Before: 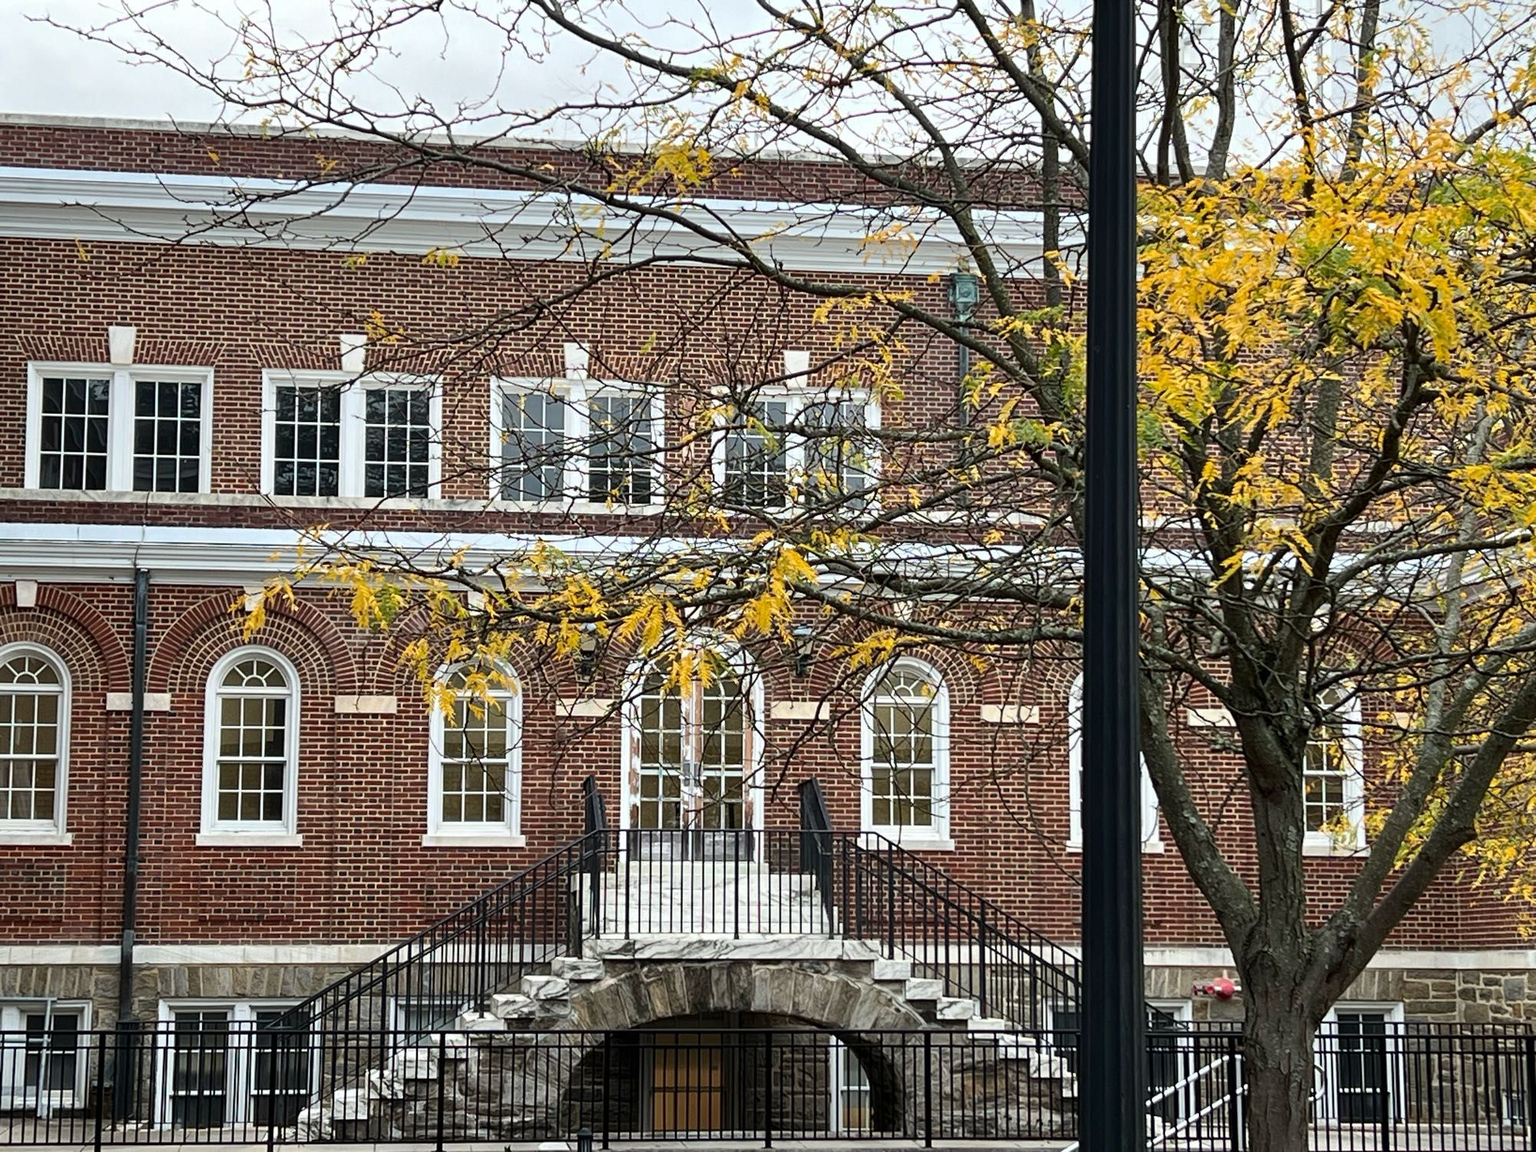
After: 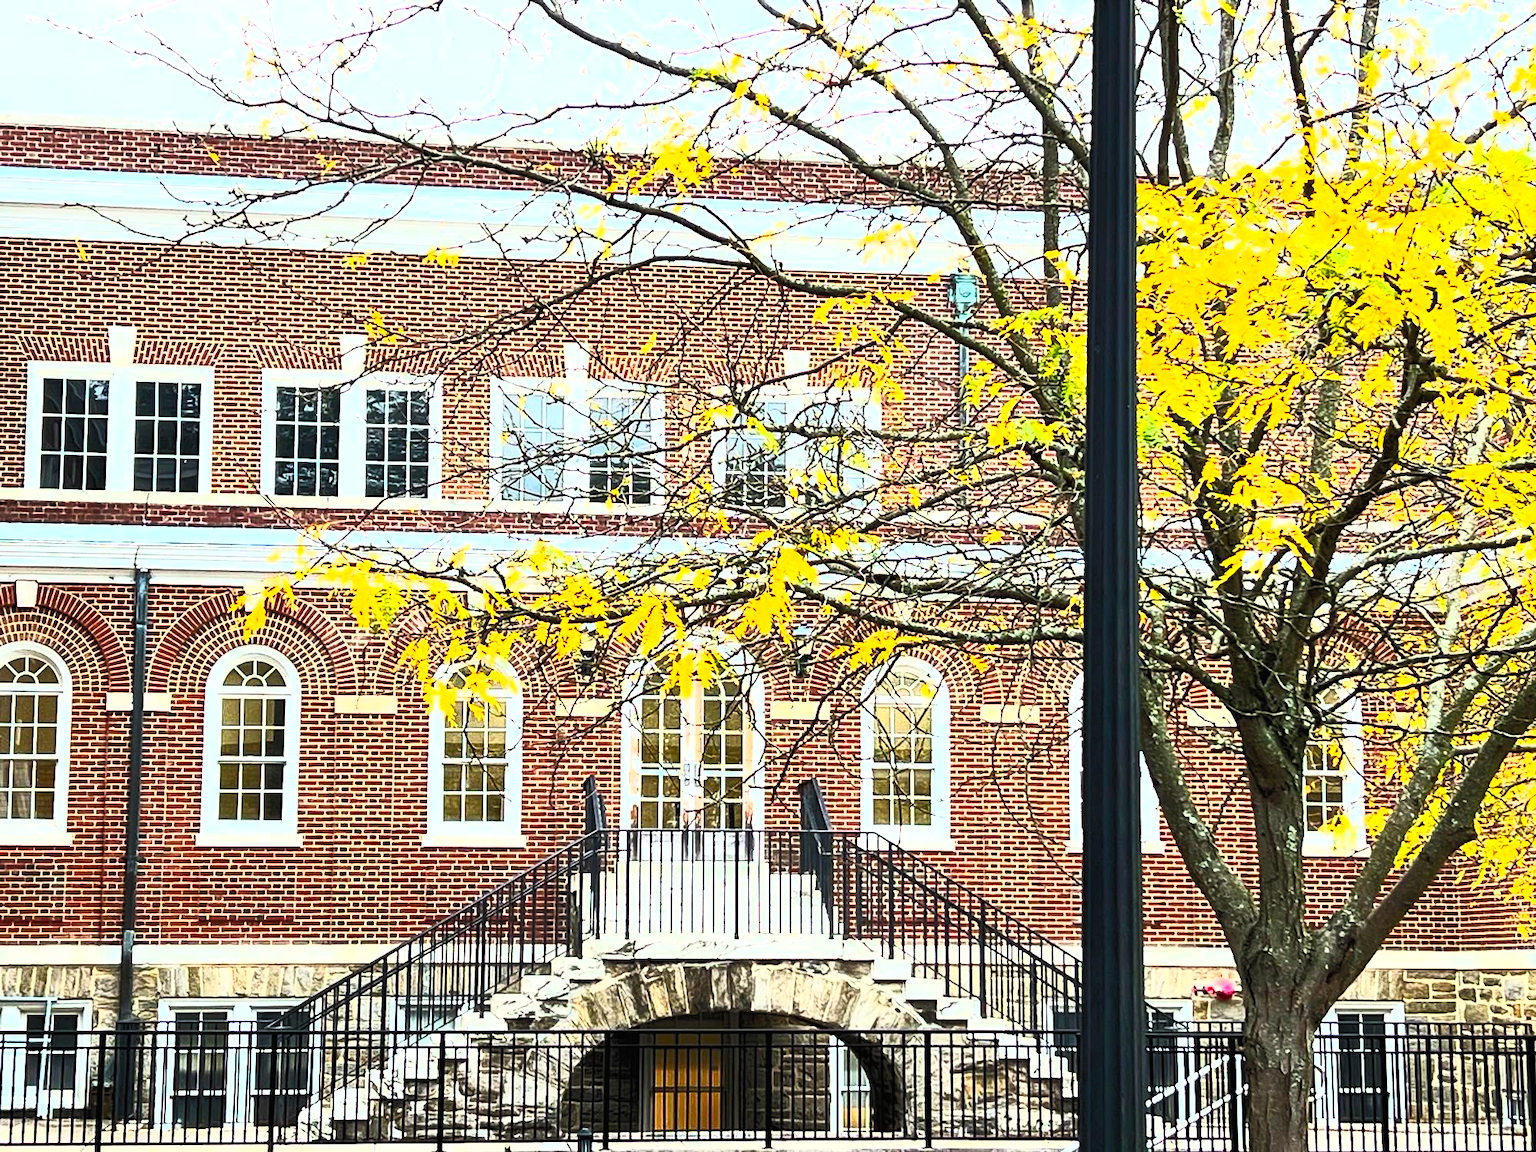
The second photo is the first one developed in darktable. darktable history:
tone curve: curves: ch0 [(0, 0) (0.118, 0.034) (0.182, 0.124) (0.265, 0.214) (0.504, 0.508) (0.783, 0.825) (1, 1)], color space Lab, linked channels, preserve colors none
exposure: black level correction 0, exposure 0.5 EV, compensate exposure bias true, compensate highlight preservation false
contrast brightness saturation: contrast 1, brightness 1, saturation 1
